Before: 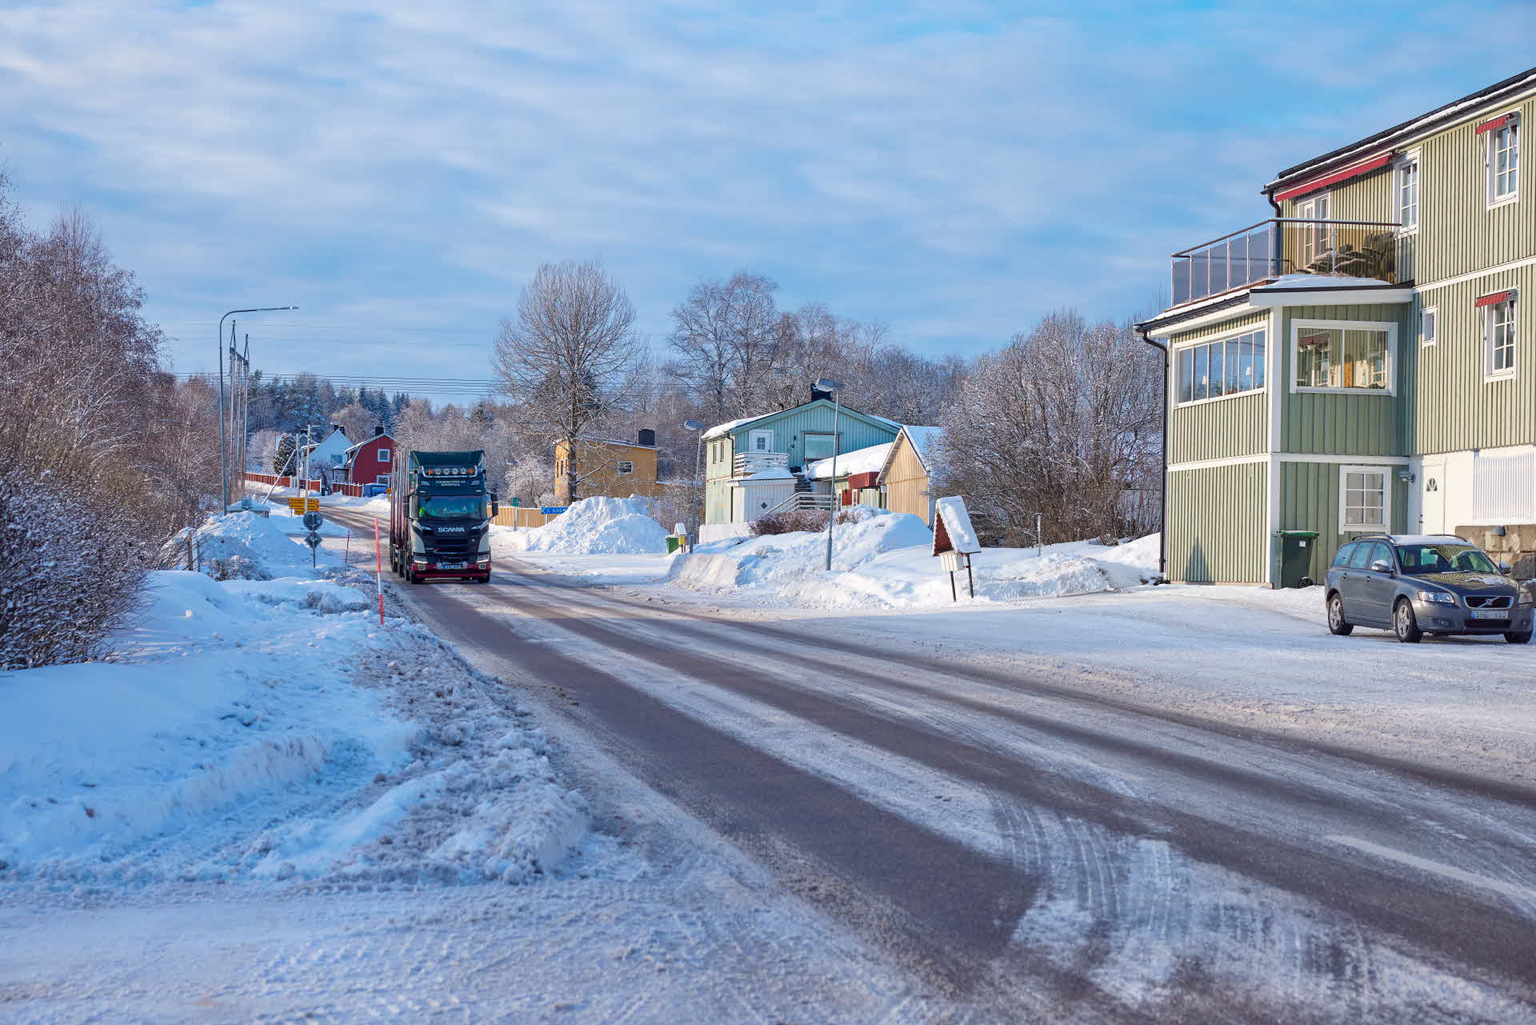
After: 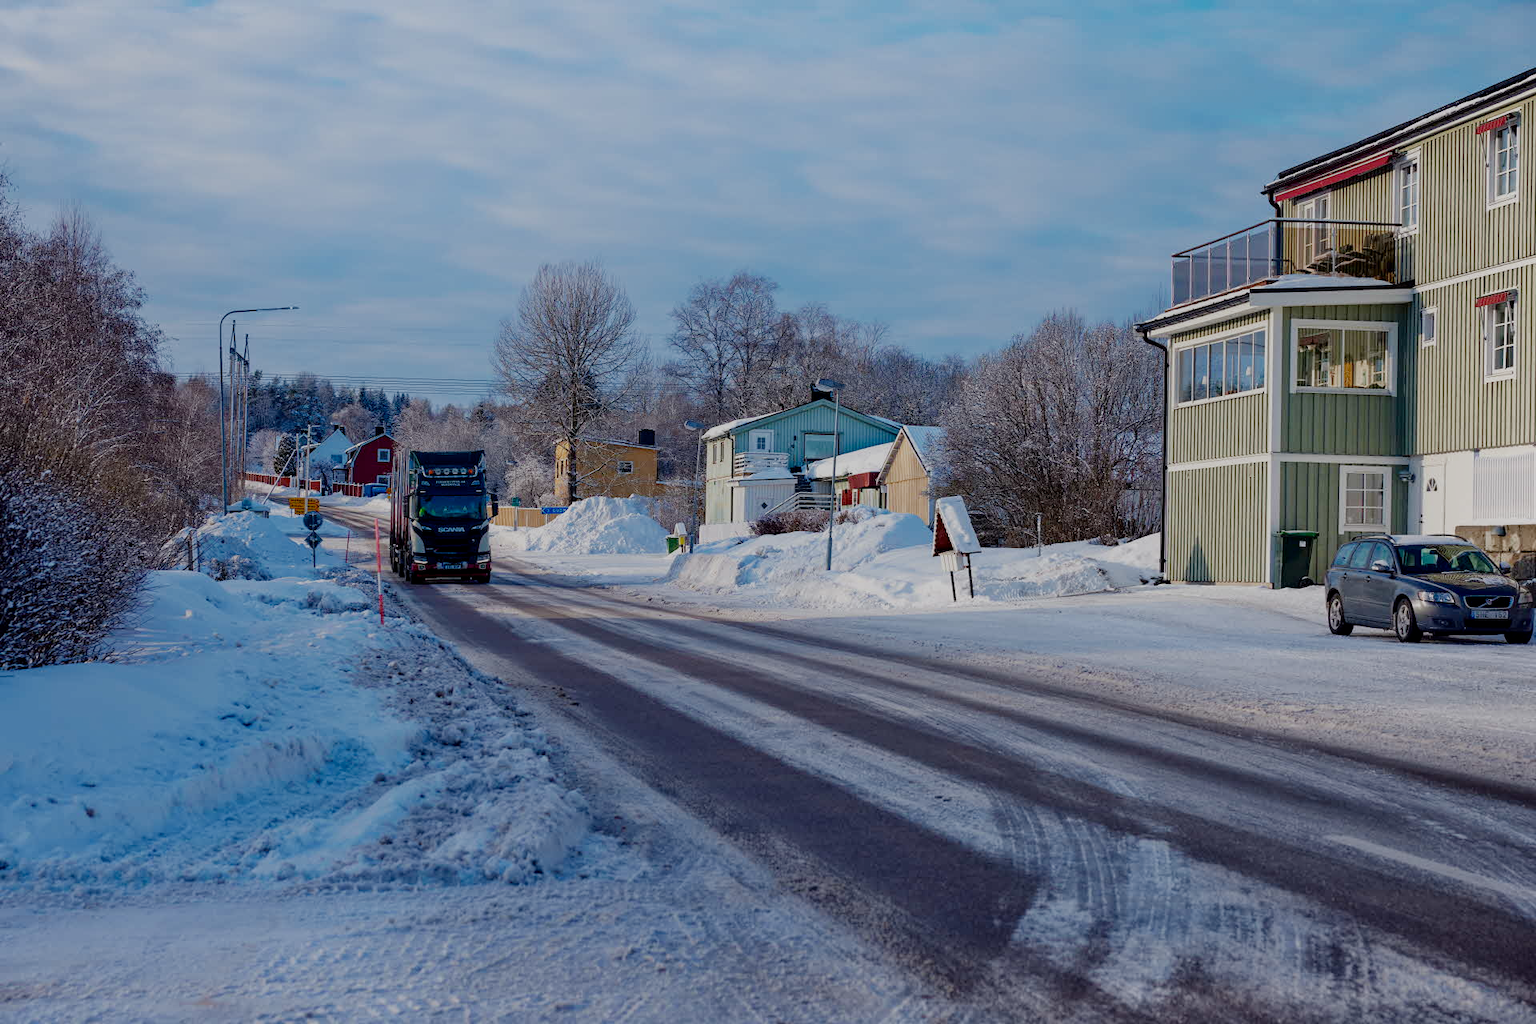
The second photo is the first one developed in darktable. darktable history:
filmic rgb: middle gray luminance 29%, black relative exposure -10.3 EV, white relative exposure 5.5 EV, threshold 6 EV, target black luminance 0%, hardness 3.95, latitude 2.04%, contrast 1.132, highlights saturation mix 5%, shadows ↔ highlights balance 15.11%, add noise in highlights 0, preserve chrominance no, color science v3 (2019), use custom middle-gray values true, iterations of high-quality reconstruction 0, contrast in highlights soft, enable highlight reconstruction true
shadows and highlights: shadows -62.32, white point adjustment -5.22, highlights 61.59
